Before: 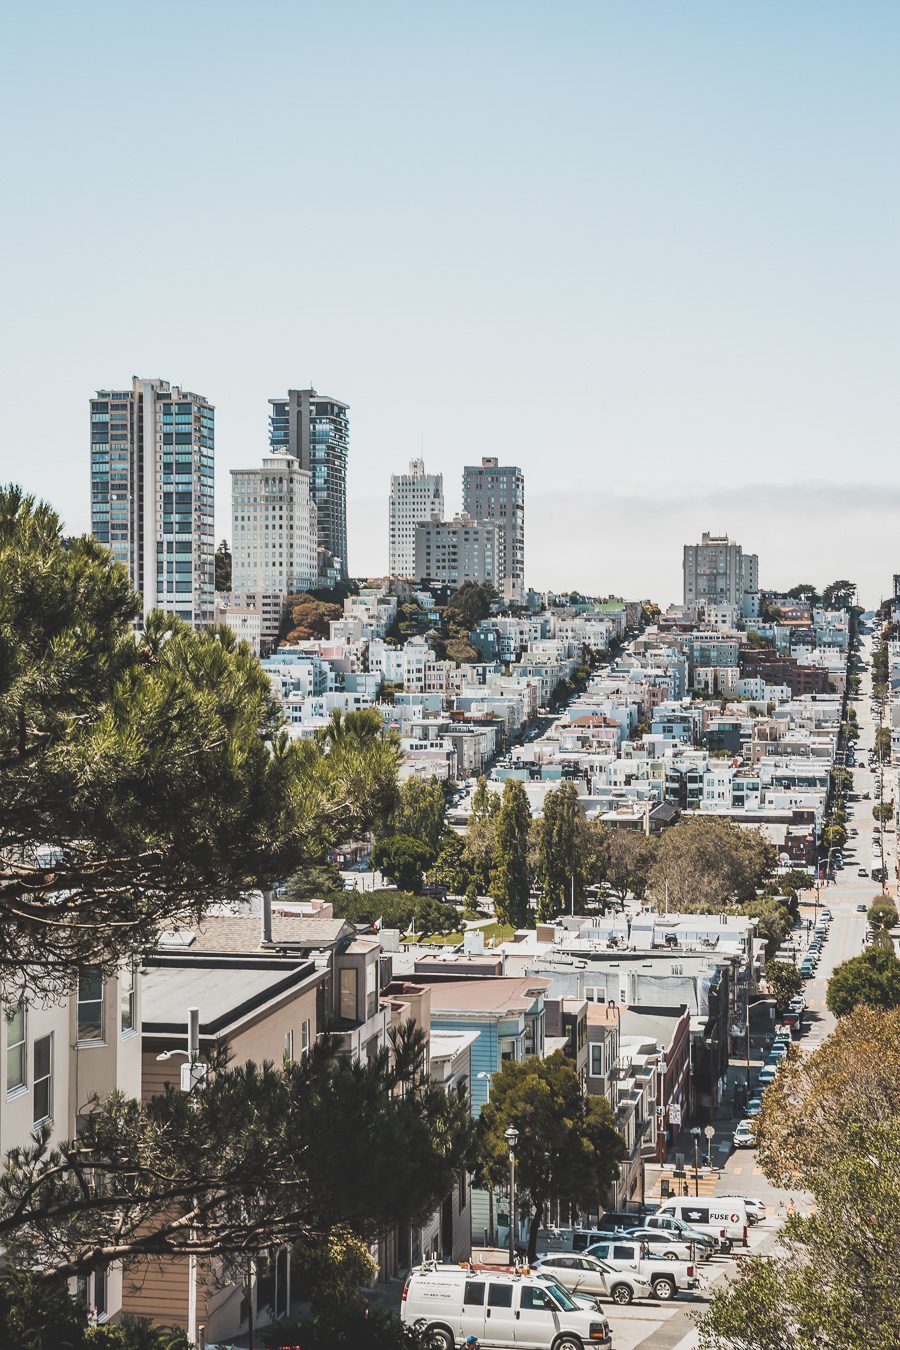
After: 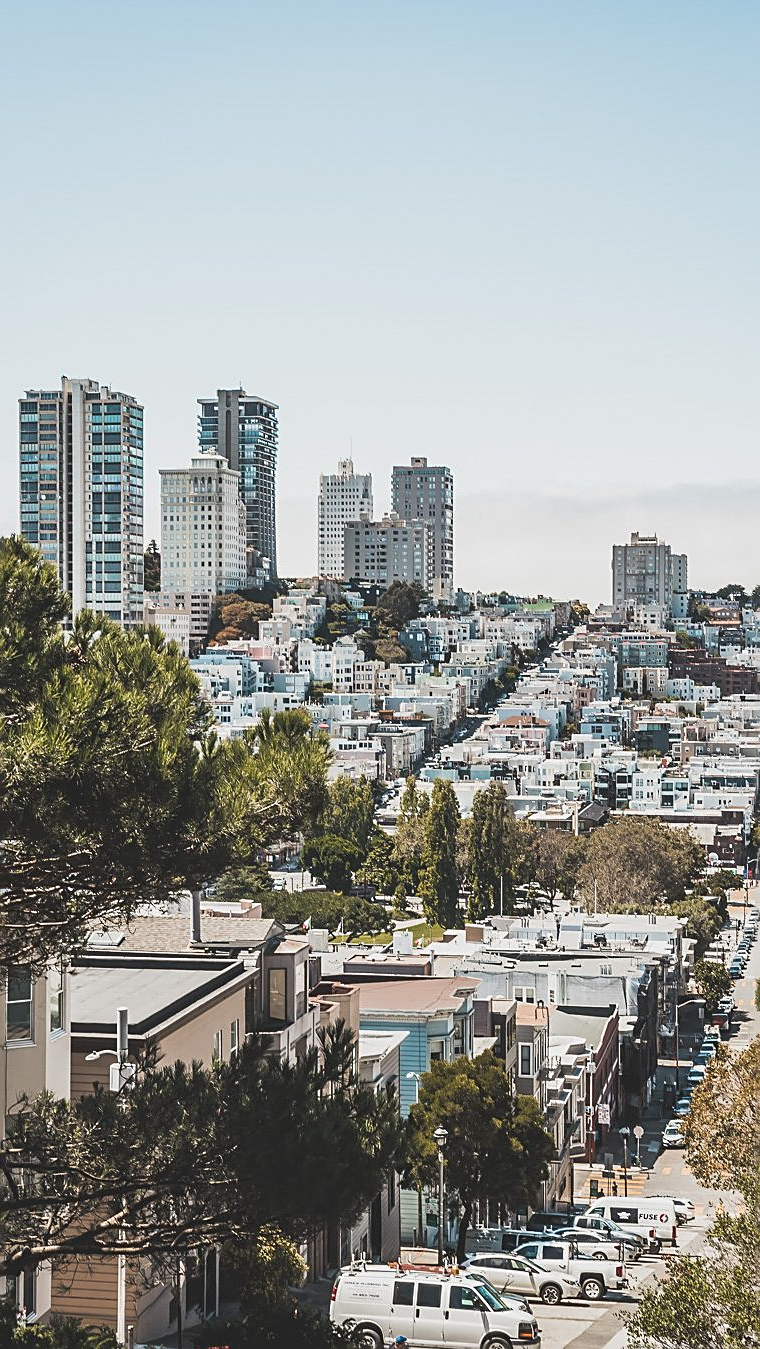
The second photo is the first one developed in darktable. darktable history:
crop: left 7.993%, right 7.453%
sharpen: on, module defaults
